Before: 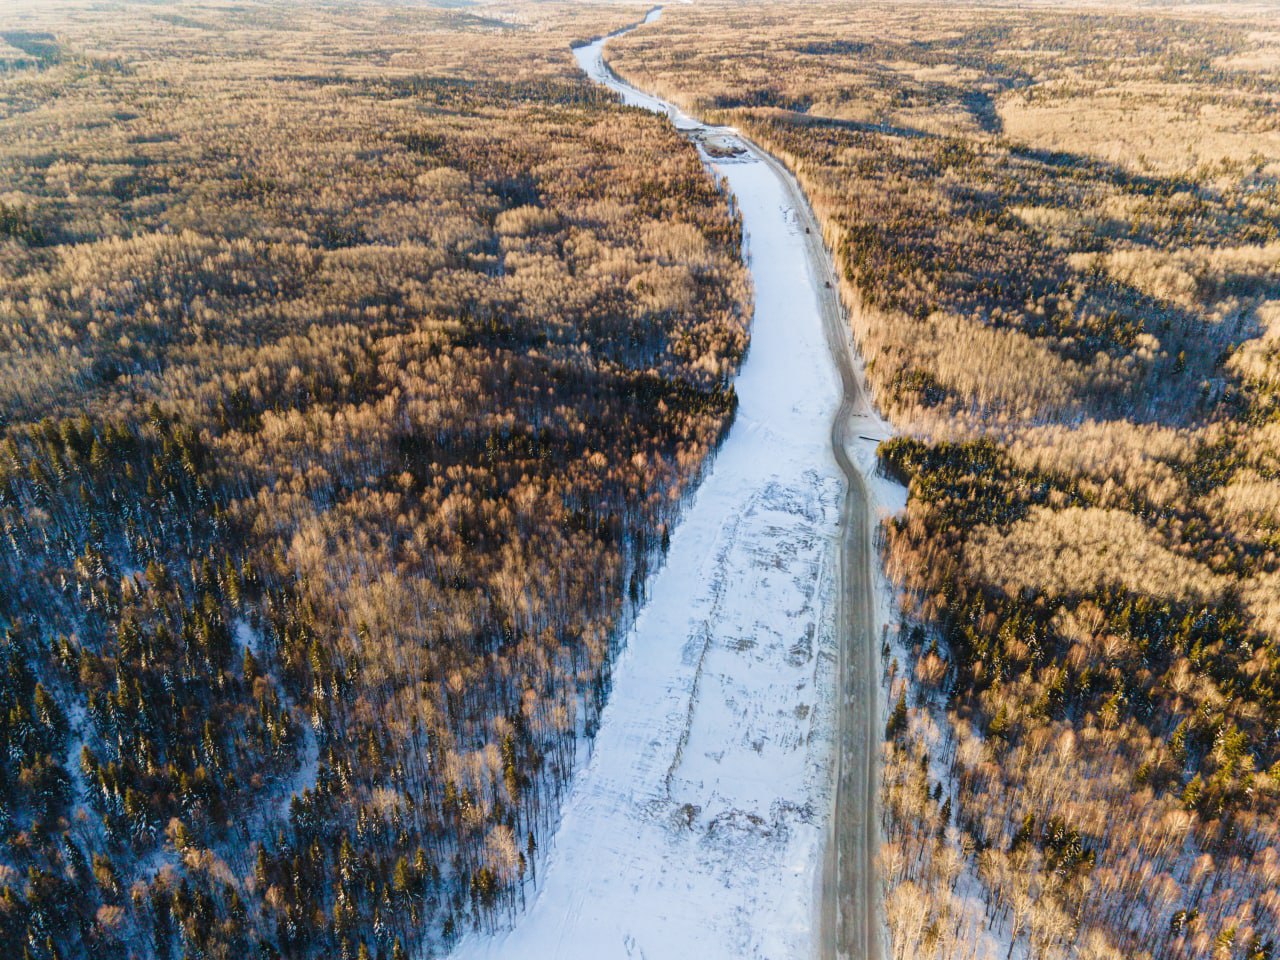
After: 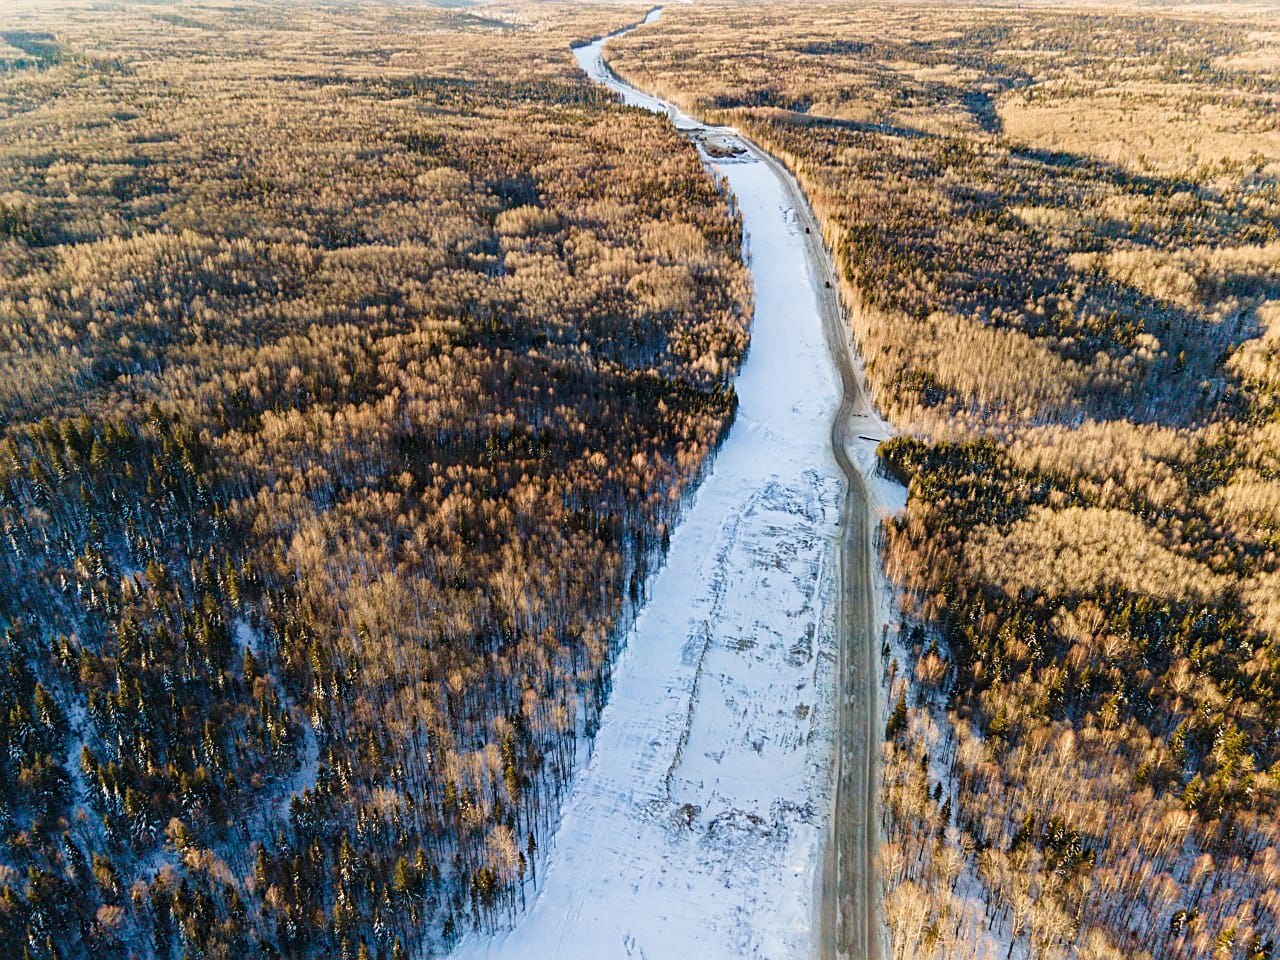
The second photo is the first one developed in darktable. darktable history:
sharpen: on, module defaults
haze removal: strength 0.283, distance 0.251, compatibility mode true
